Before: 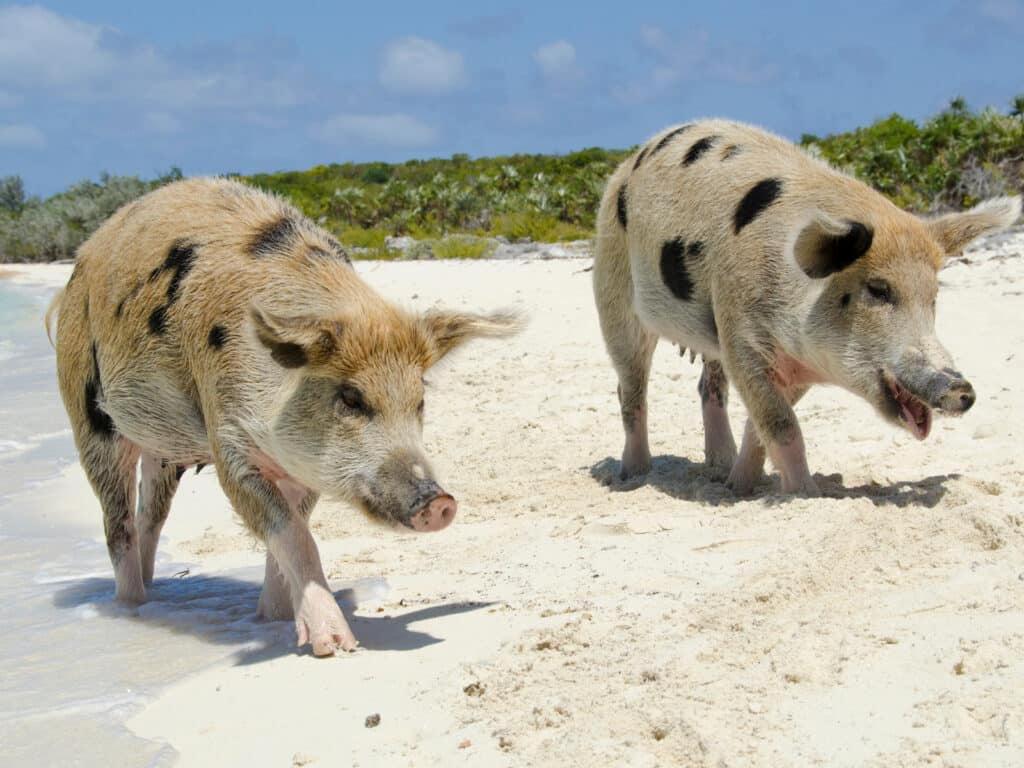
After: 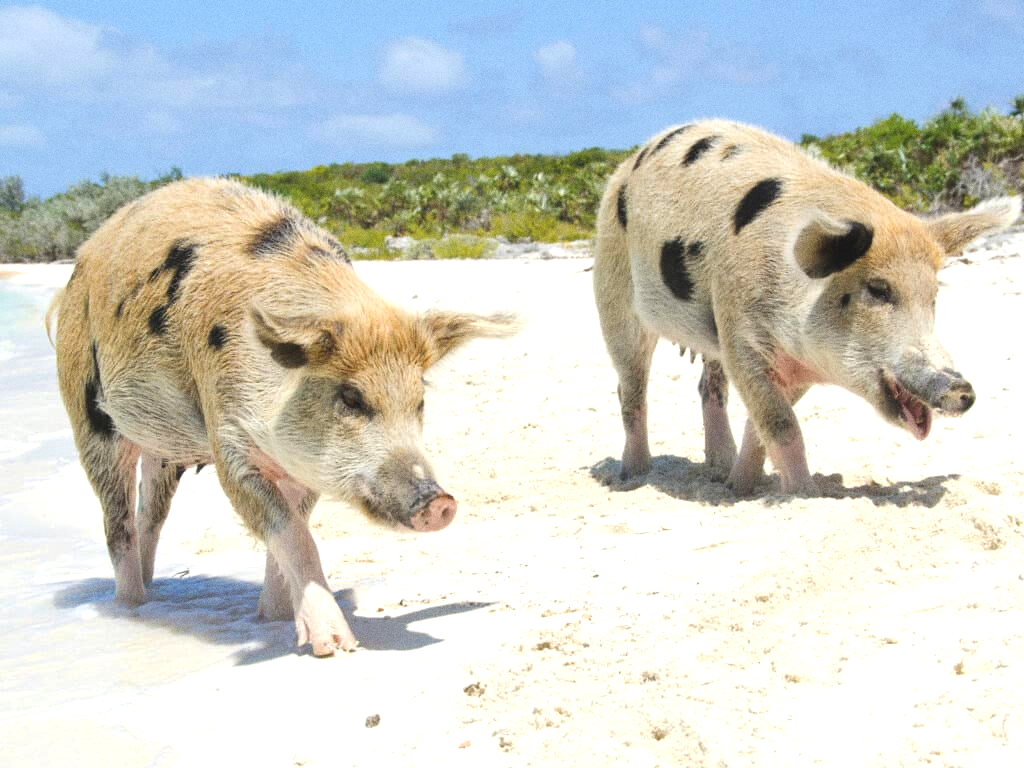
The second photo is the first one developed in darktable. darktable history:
exposure: black level correction -0.005, exposure 0.622 EV, compensate highlight preservation false
grain: coarseness 0.47 ISO
contrast brightness saturation: contrast 0.05, brightness 0.06, saturation 0.01
